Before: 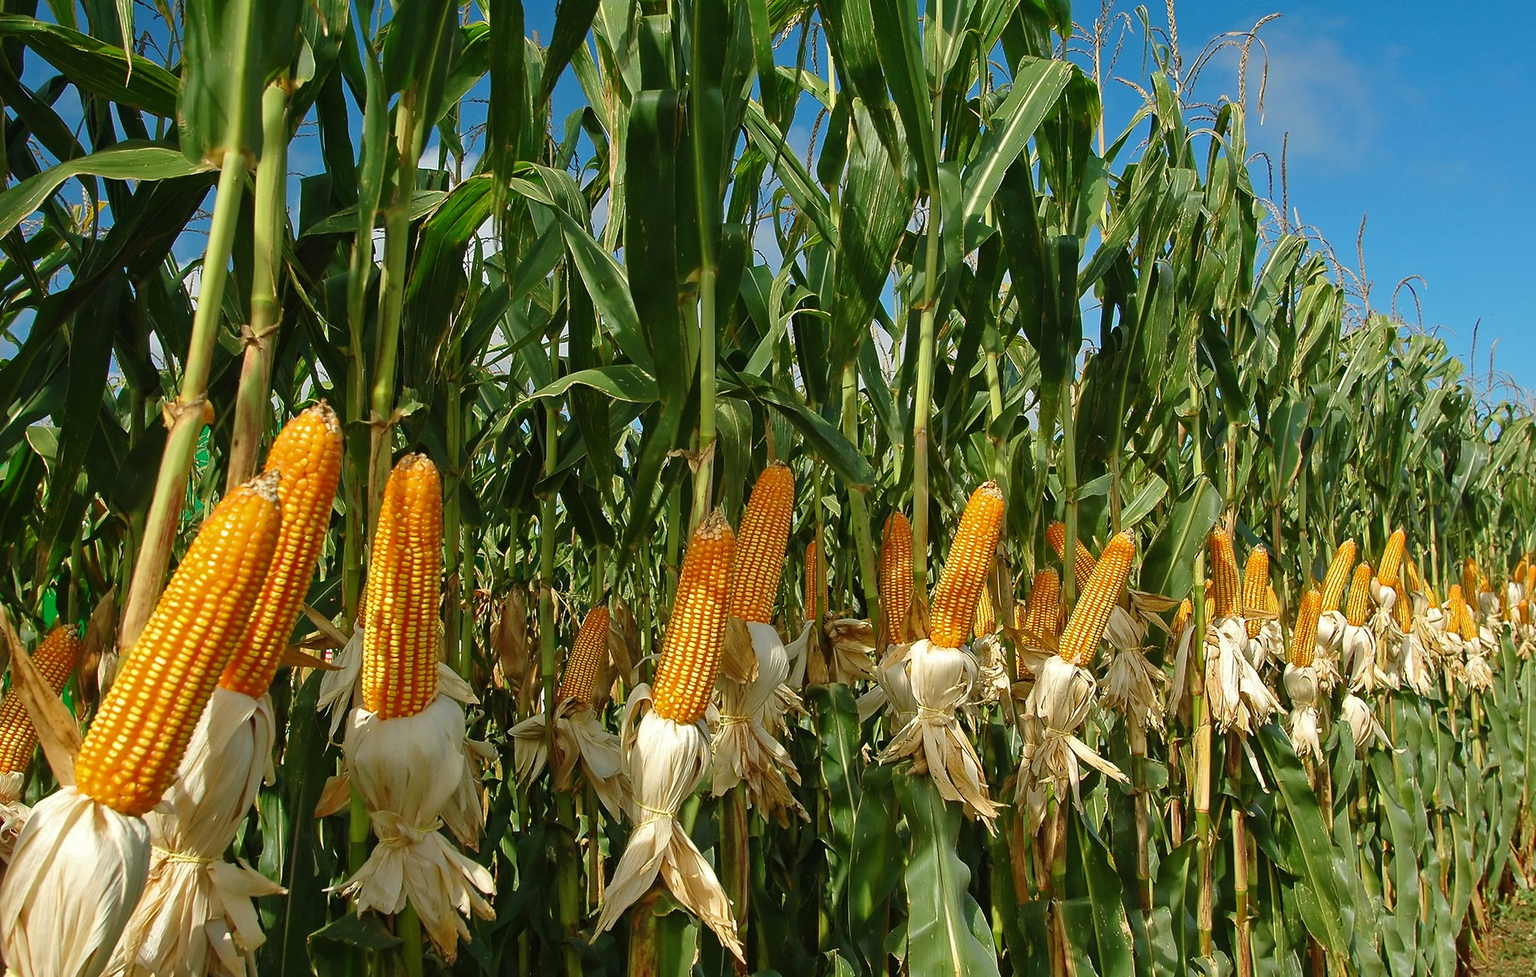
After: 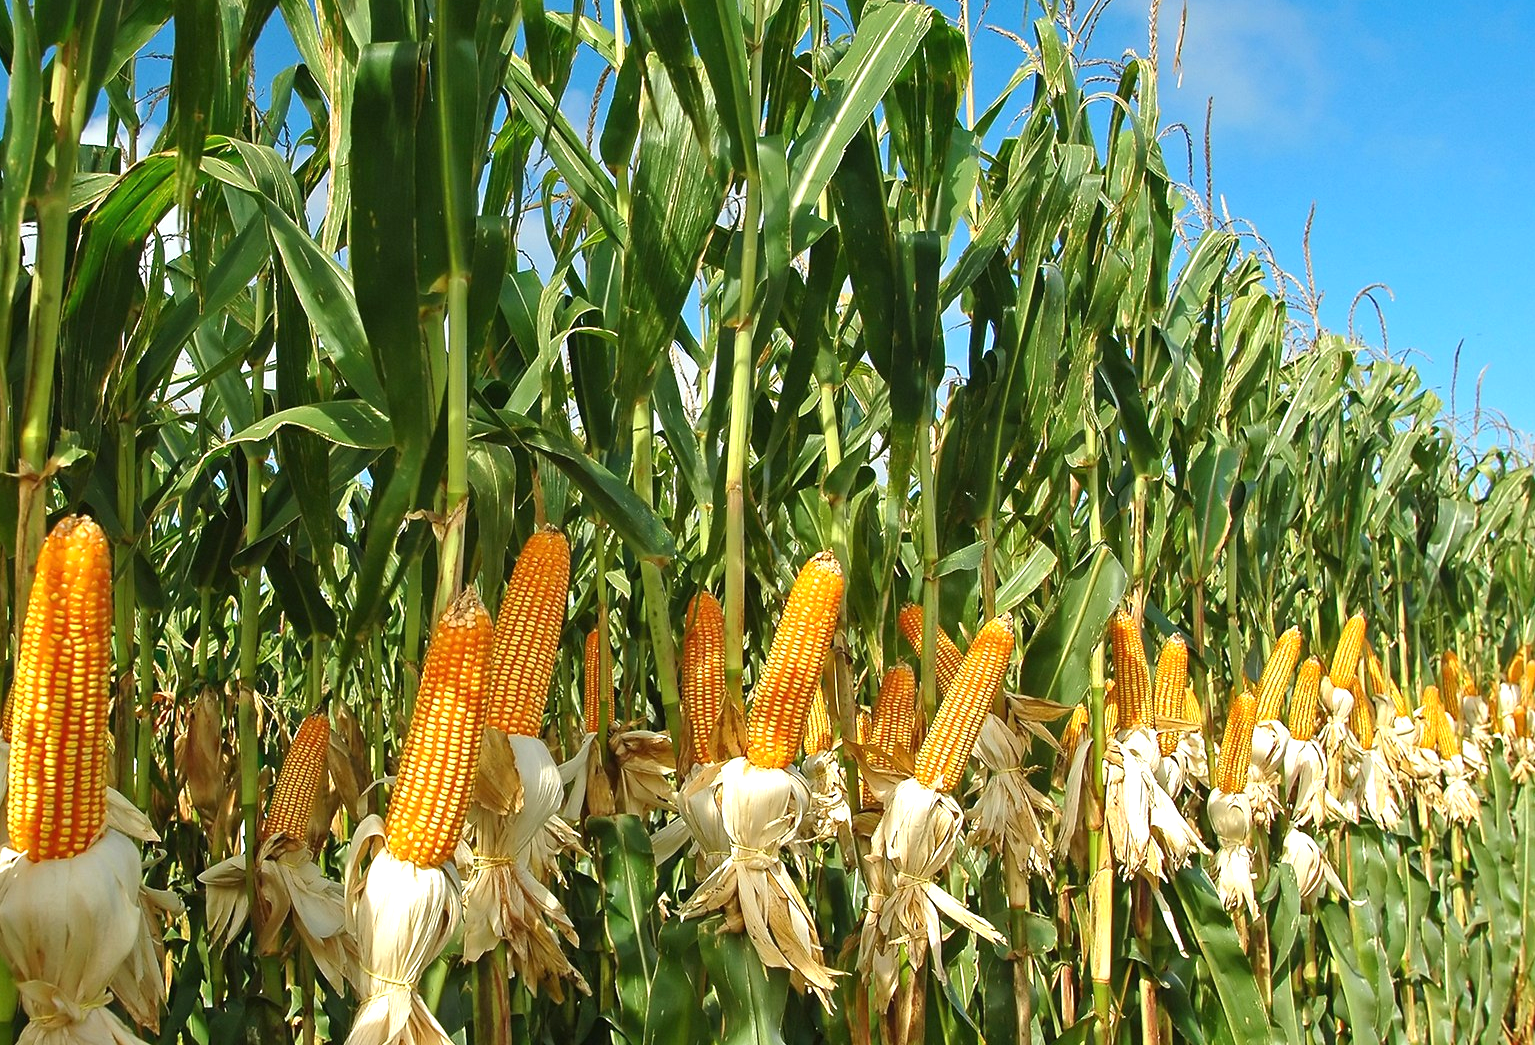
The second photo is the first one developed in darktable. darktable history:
exposure: black level correction 0, exposure 0.699 EV, compensate exposure bias true, compensate highlight preservation false
crop: left 23.246%, top 5.924%, bottom 11.845%
